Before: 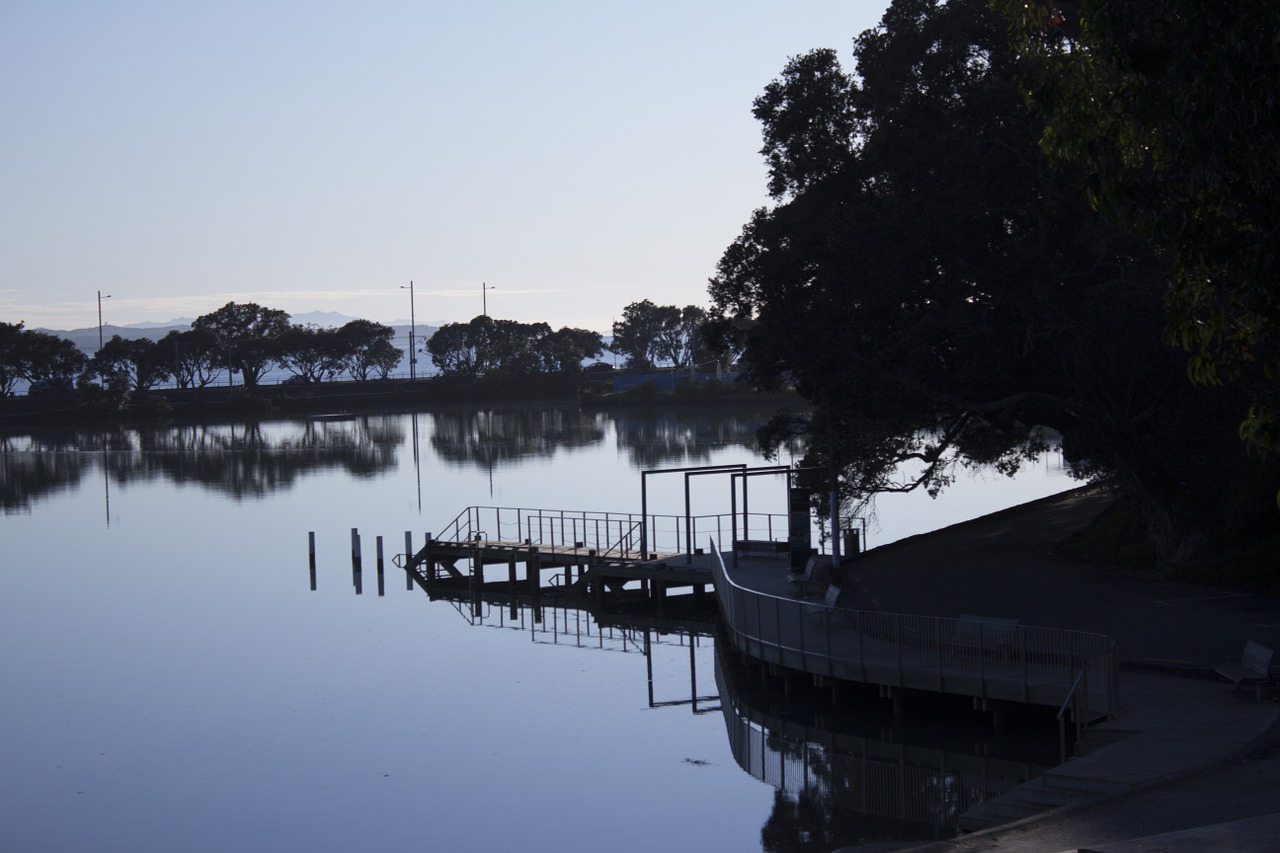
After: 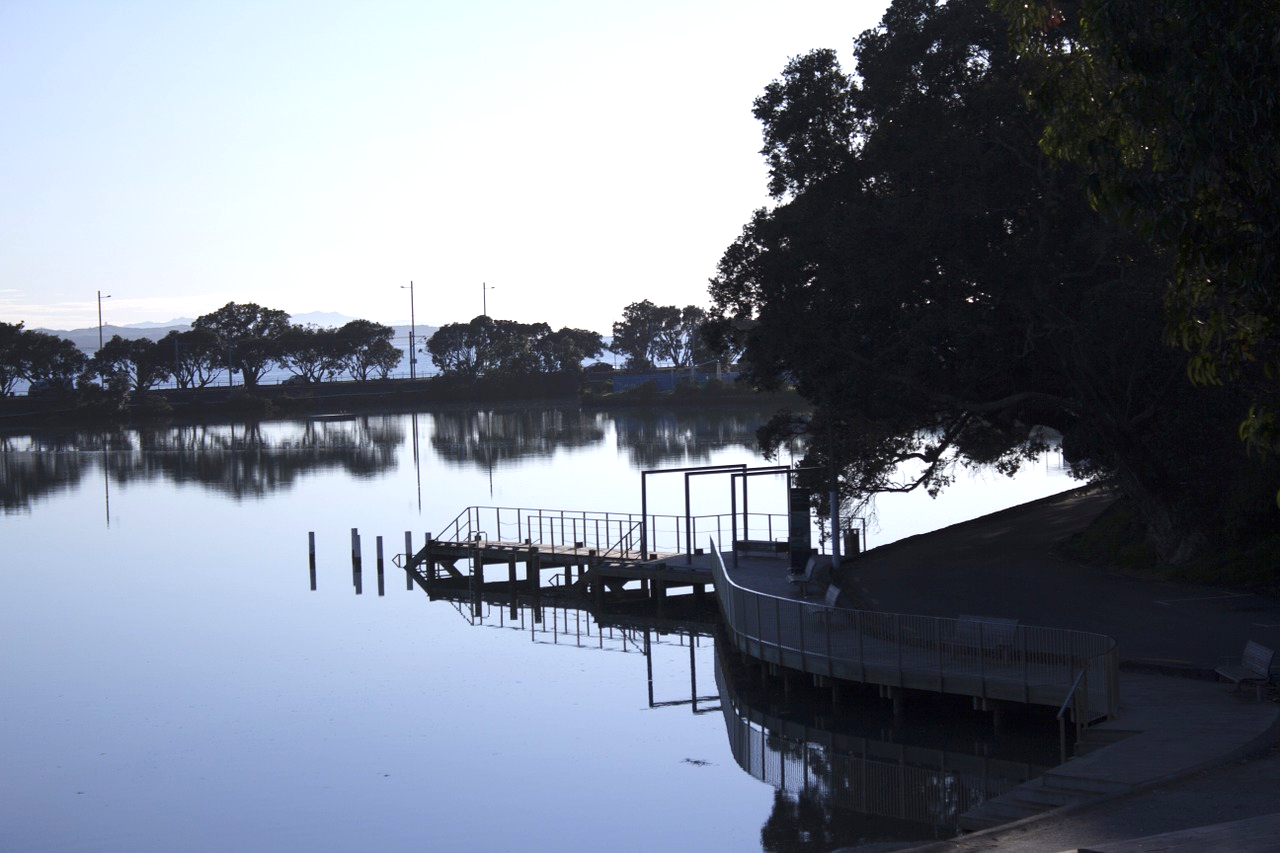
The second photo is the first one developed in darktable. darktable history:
tone curve: curves: ch0 [(0, 0) (0.003, 0.003) (0.011, 0.011) (0.025, 0.025) (0.044, 0.044) (0.069, 0.068) (0.1, 0.099) (0.136, 0.134) (0.177, 0.175) (0.224, 0.222) (0.277, 0.274) (0.335, 0.331) (0.399, 0.395) (0.468, 0.463) (0.543, 0.554) (0.623, 0.632) (0.709, 0.716) (0.801, 0.805) (0.898, 0.9) (1, 1)], preserve colors none
exposure: black level correction 0, exposure 0.686 EV, compensate highlight preservation false
